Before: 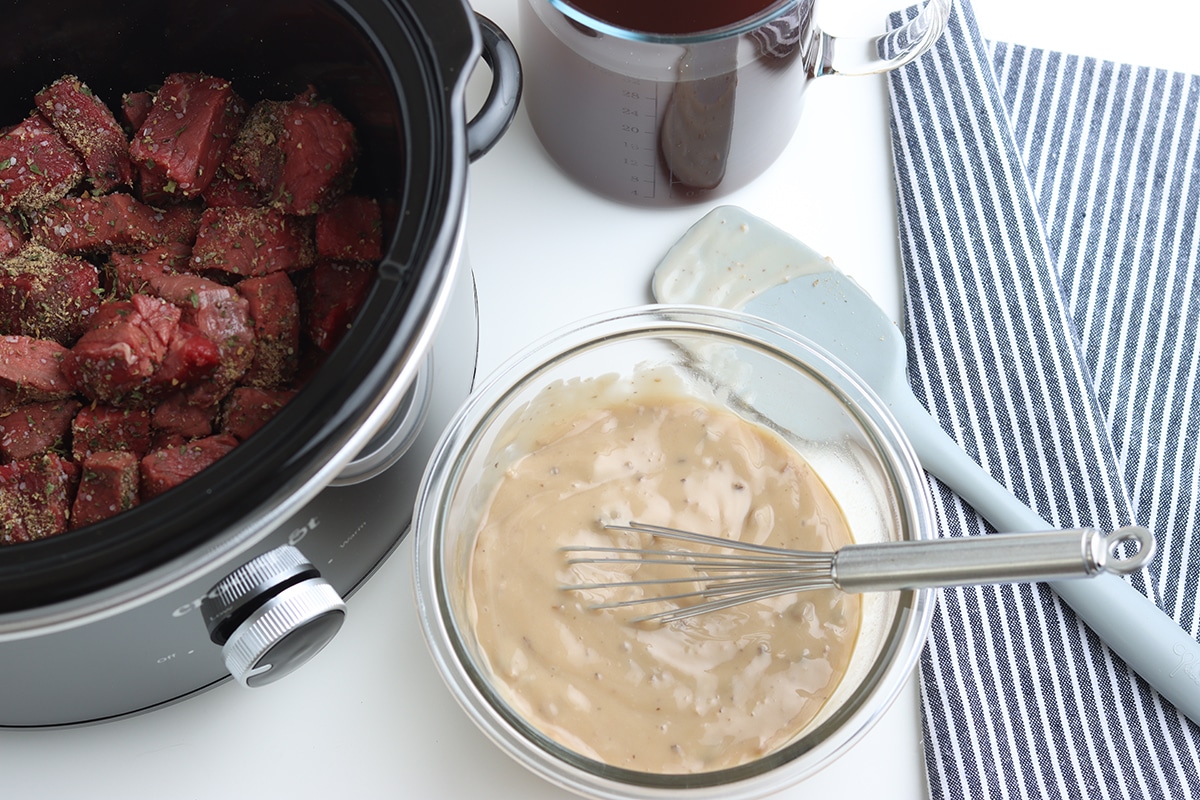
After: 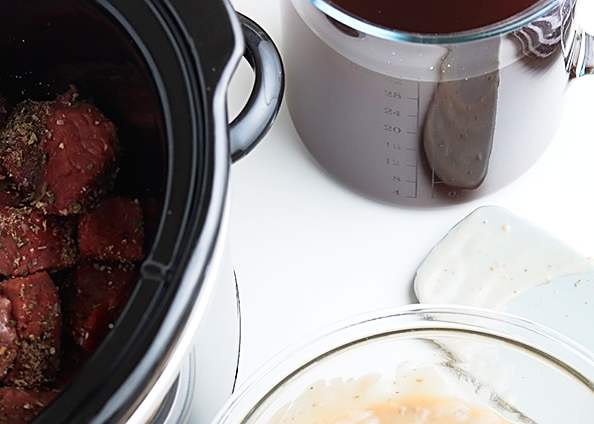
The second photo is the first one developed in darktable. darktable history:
color zones: curves: ch1 [(0, 0.455) (0.063, 0.455) (0.286, 0.495) (0.429, 0.5) (0.571, 0.5) (0.714, 0.5) (0.857, 0.5) (1, 0.455)]; ch2 [(0, 0.532) (0.063, 0.521) (0.233, 0.447) (0.429, 0.489) (0.571, 0.5) (0.714, 0.5) (0.857, 0.5) (1, 0.532)]
crop: left 19.853%, right 30.591%, bottom 46.895%
tone curve: curves: ch0 [(0, 0) (0.051, 0.027) (0.096, 0.071) (0.241, 0.247) (0.455, 0.52) (0.594, 0.692) (0.715, 0.845) (0.84, 0.936) (1, 1)]; ch1 [(0, 0) (0.1, 0.038) (0.318, 0.243) (0.399, 0.351) (0.478, 0.469) (0.499, 0.499) (0.534, 0.549) (0.565, 0.605) (0.601, 0.644) (0.666, 0.701) (1, 1)]; ch2 [(0, 0) (0.453, 0.45) (0.479, 0.483) (0.504, 0.499) (0.52, 0.508) (0.561, 0.573) (0.592, 0.617) (0.824, 0.815) (1, 1)], preserve colors none
sharpen: on, module defaults
